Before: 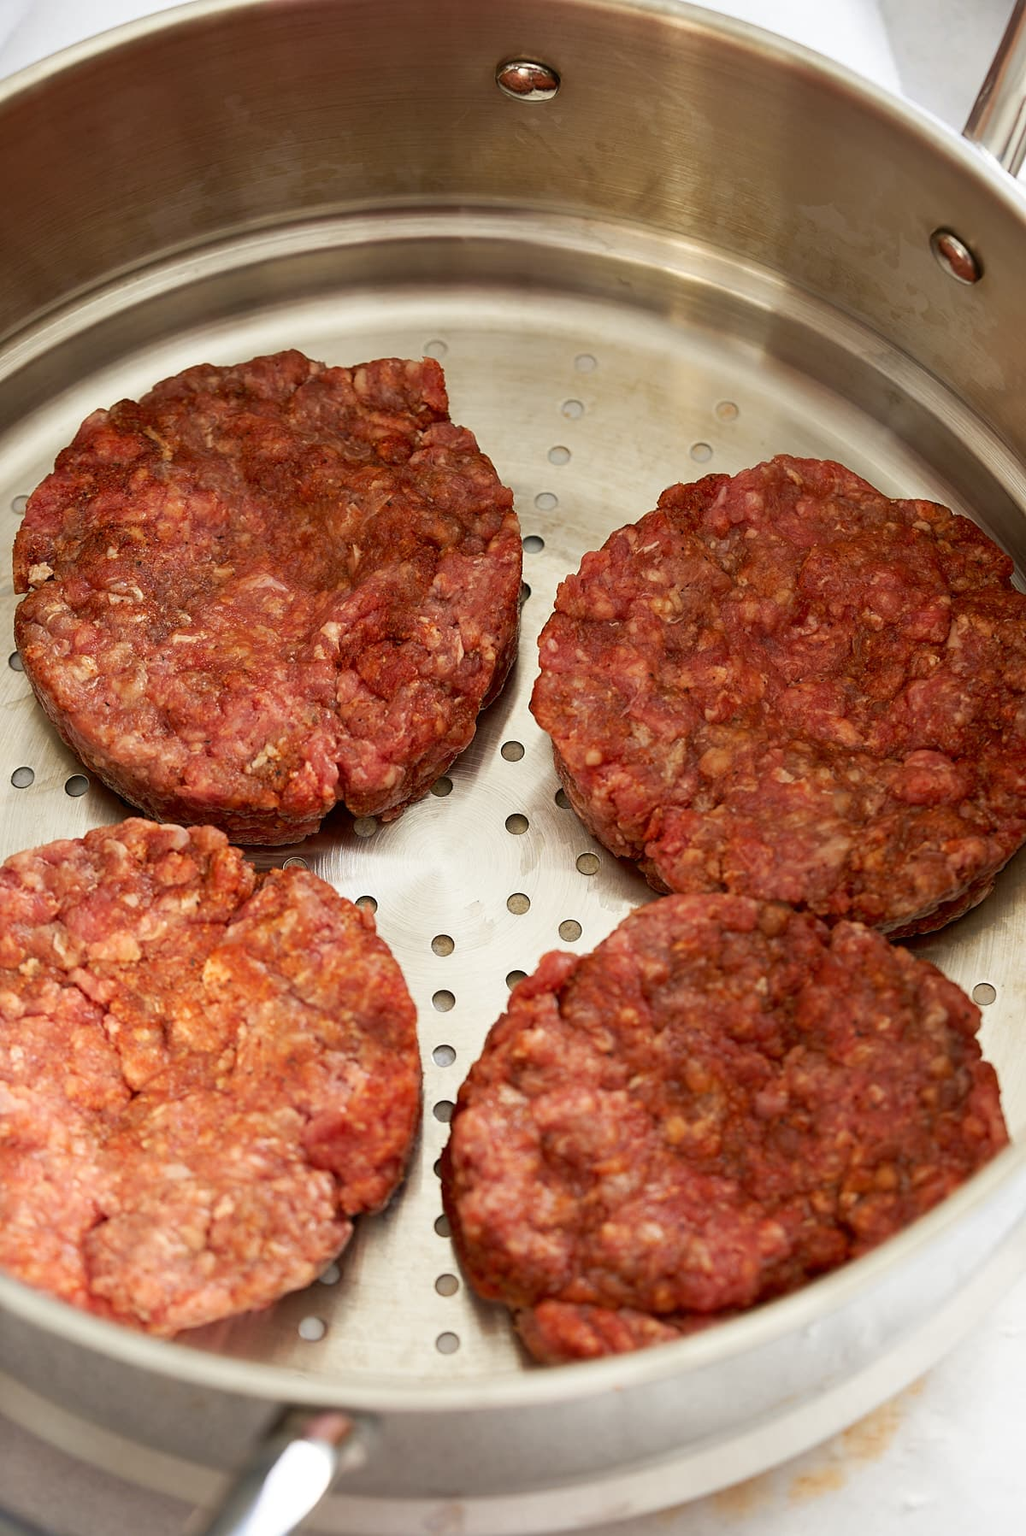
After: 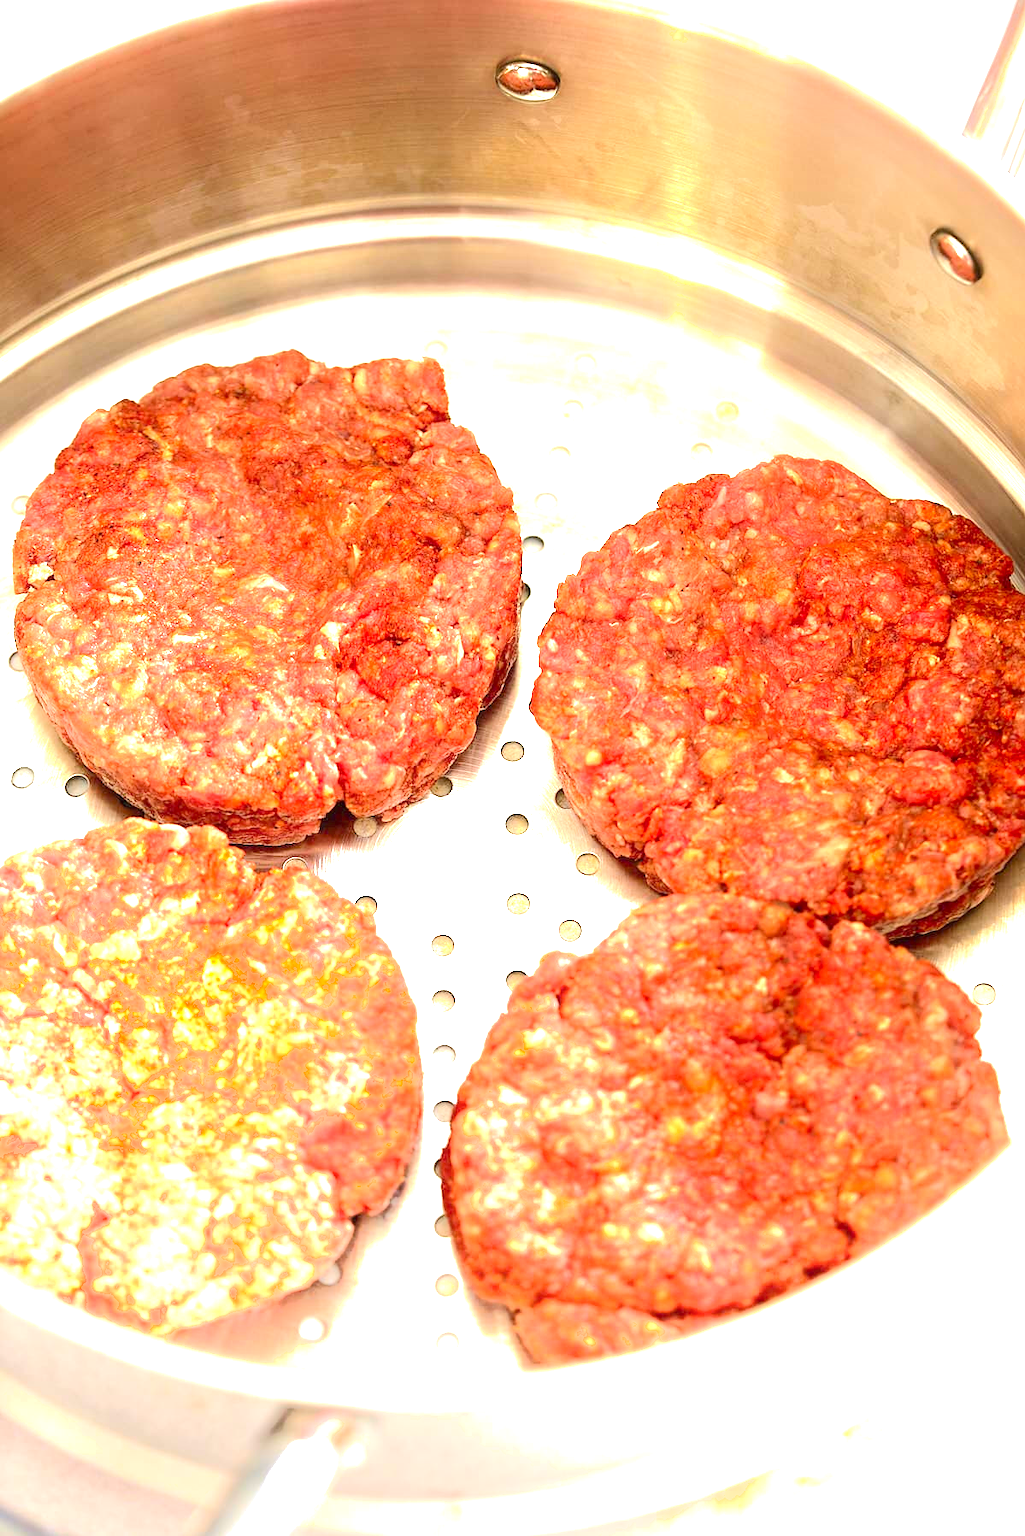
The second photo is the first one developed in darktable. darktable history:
shadows and highlights: shadows -70, highlights 35, soften with gaussian
contrast brightness saturation: contrast 0.08, saturation 0.2
exposure: black level correction 0, exposure 2 EV, compensate highlight preservation false
